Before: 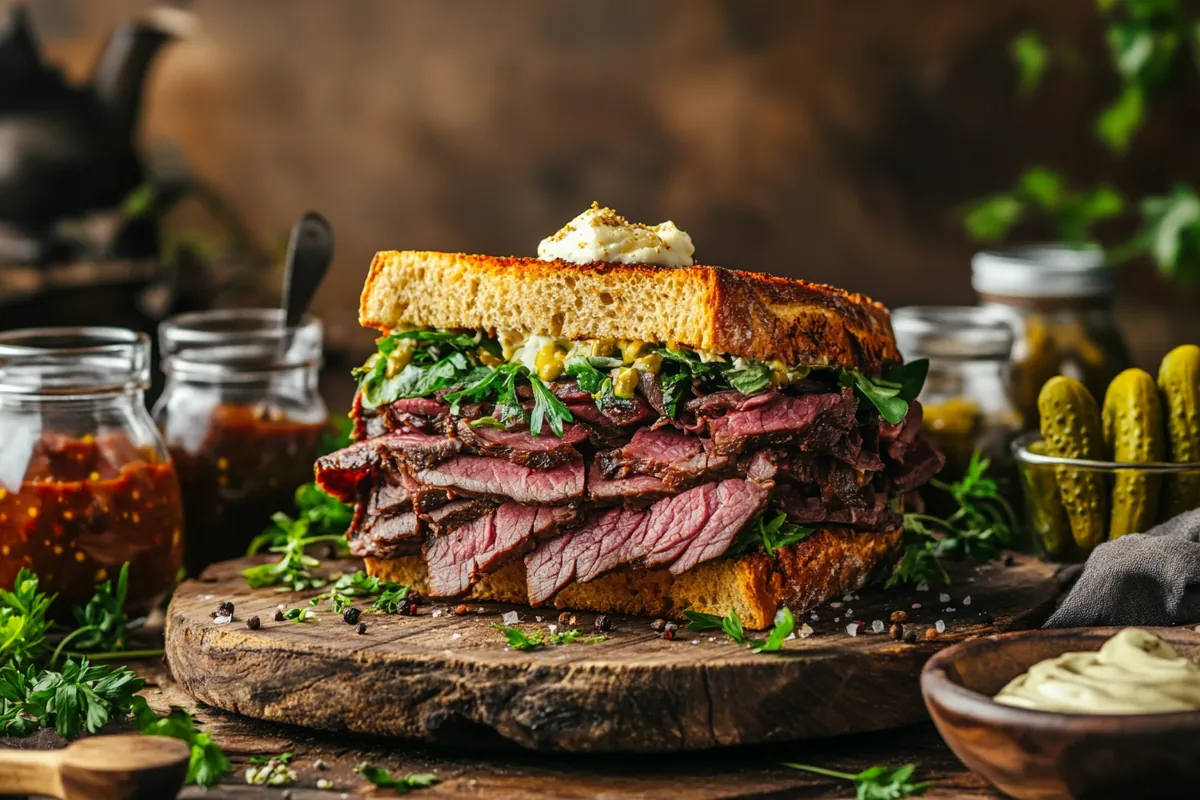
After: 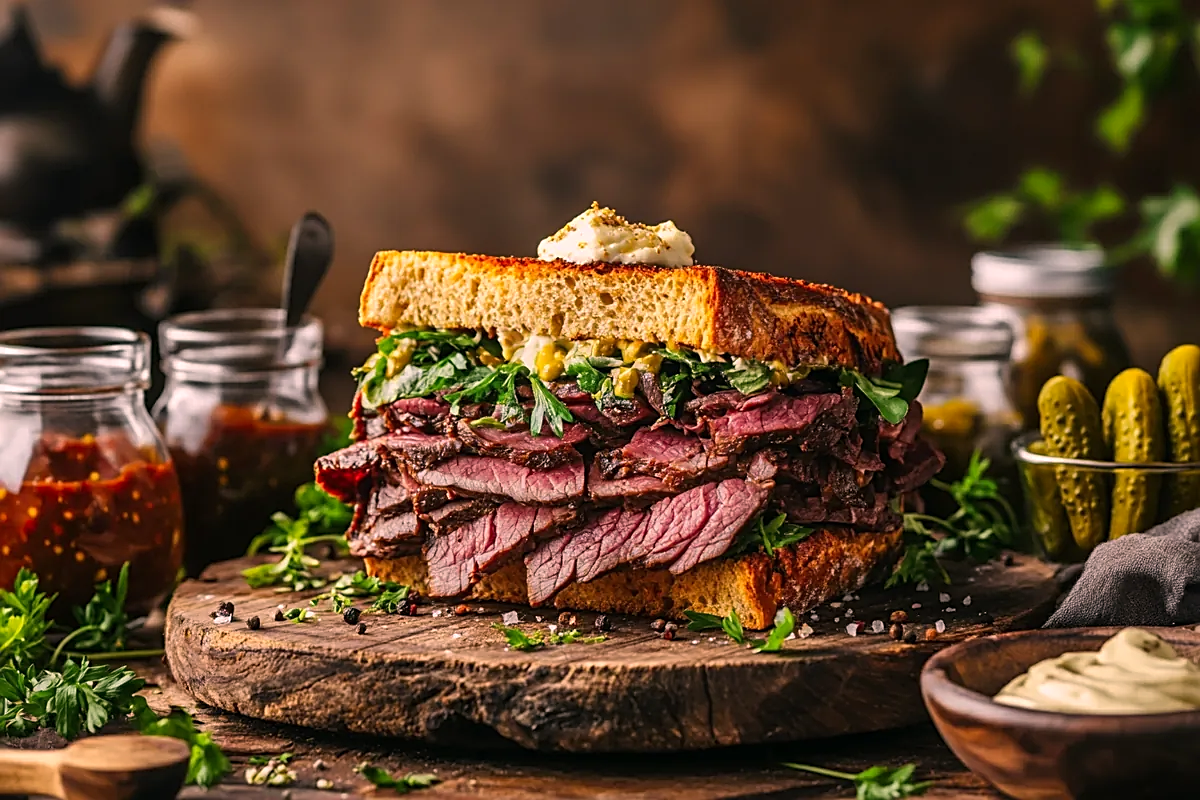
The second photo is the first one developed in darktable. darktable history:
sharpen: on, module defaults
color correction: highlights a* 14.52, highlights b* 4.84
